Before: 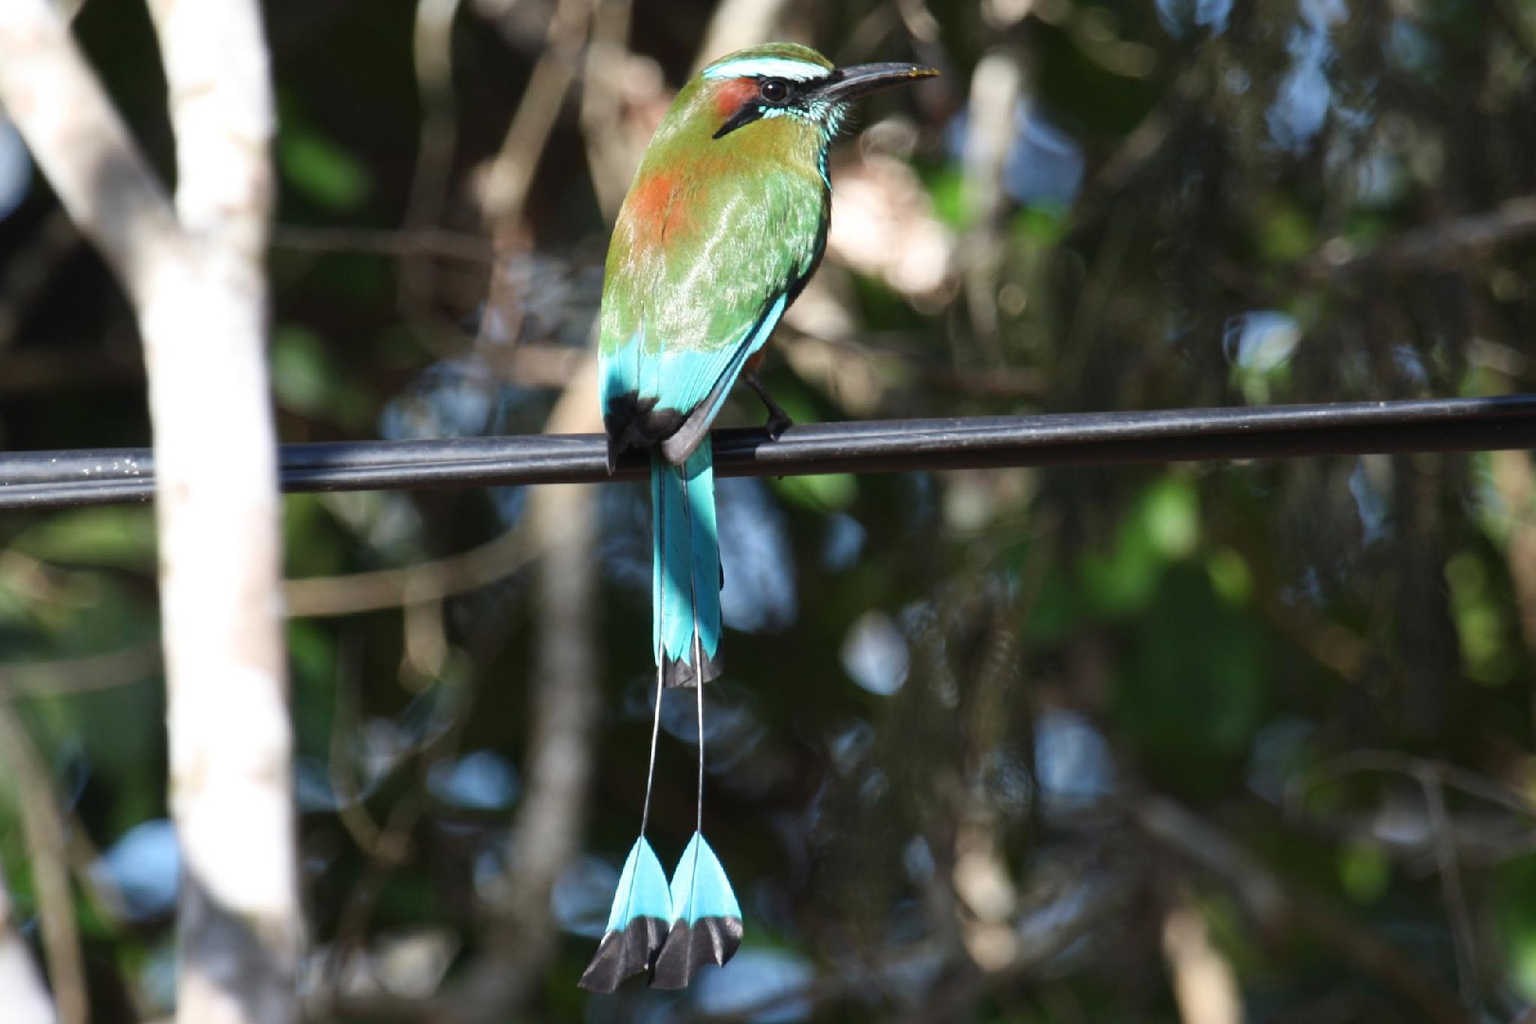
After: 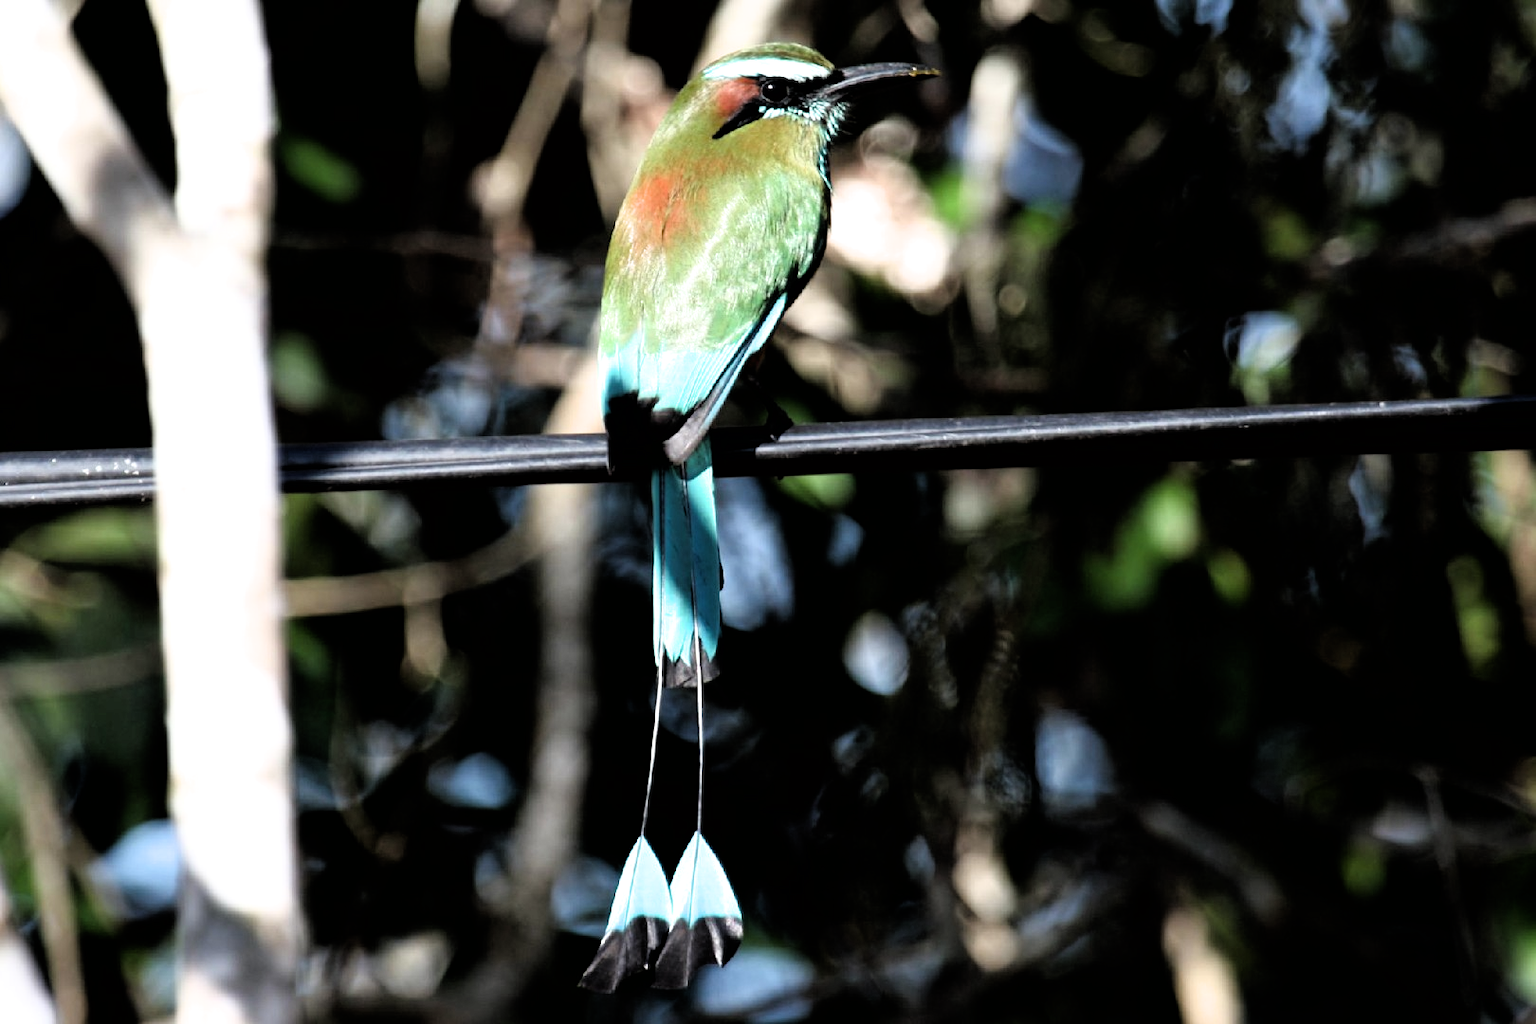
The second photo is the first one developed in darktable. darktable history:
filmic rgb: black relative exposure -3.52 EV, white relative exposure 2.26 EV, hardness 3.41
